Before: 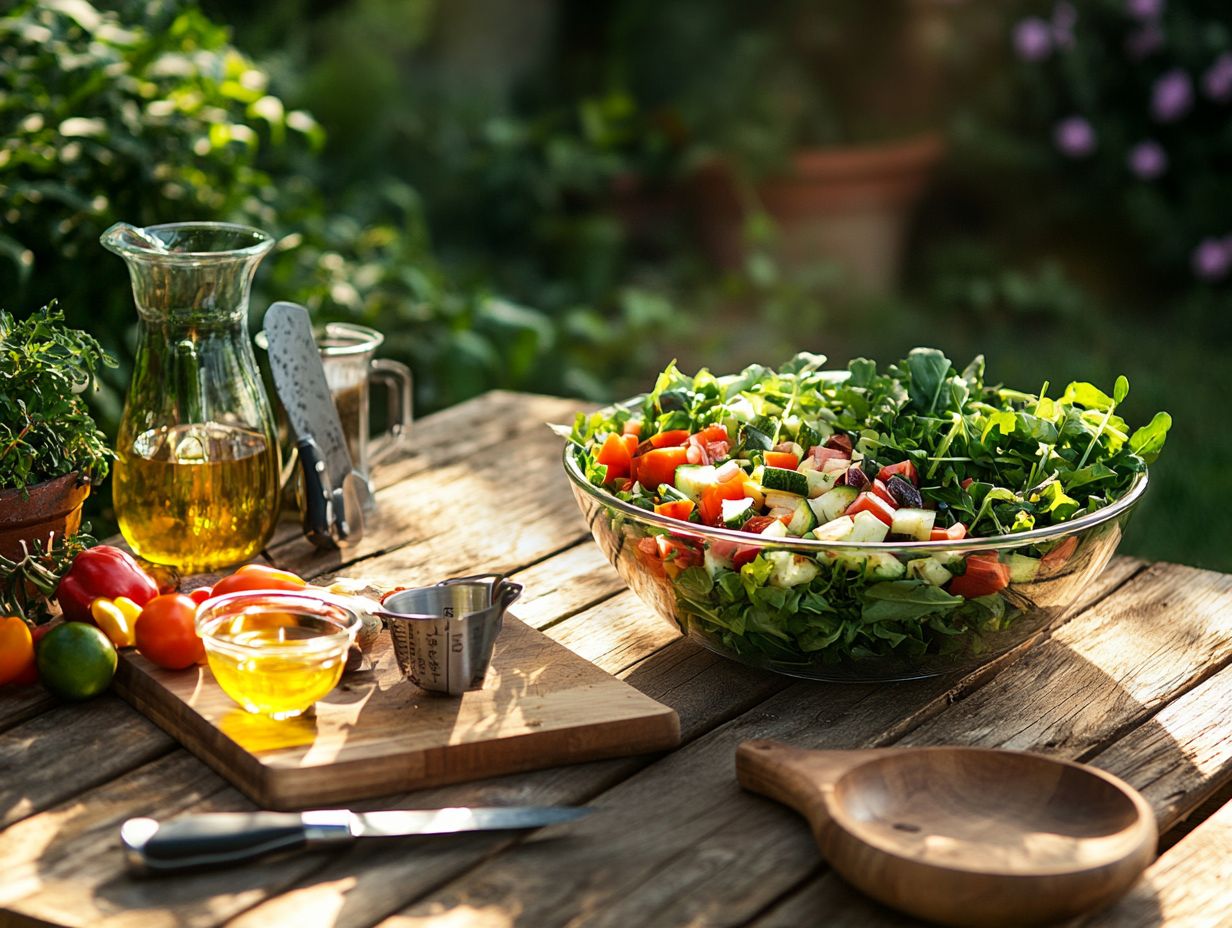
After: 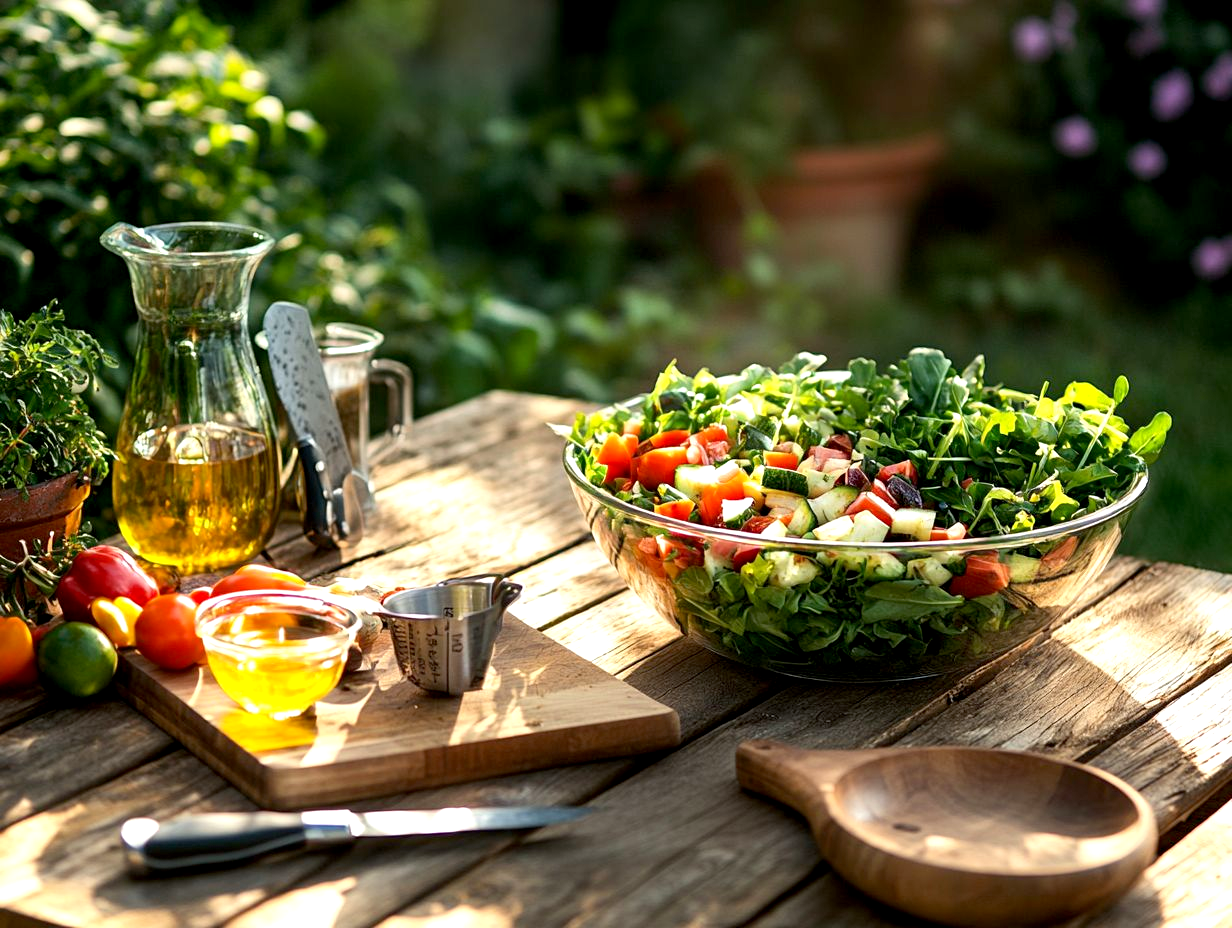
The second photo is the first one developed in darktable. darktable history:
exposure: black level correction 0.004, exposure 0.411 EV, compensate highlight preservation false
